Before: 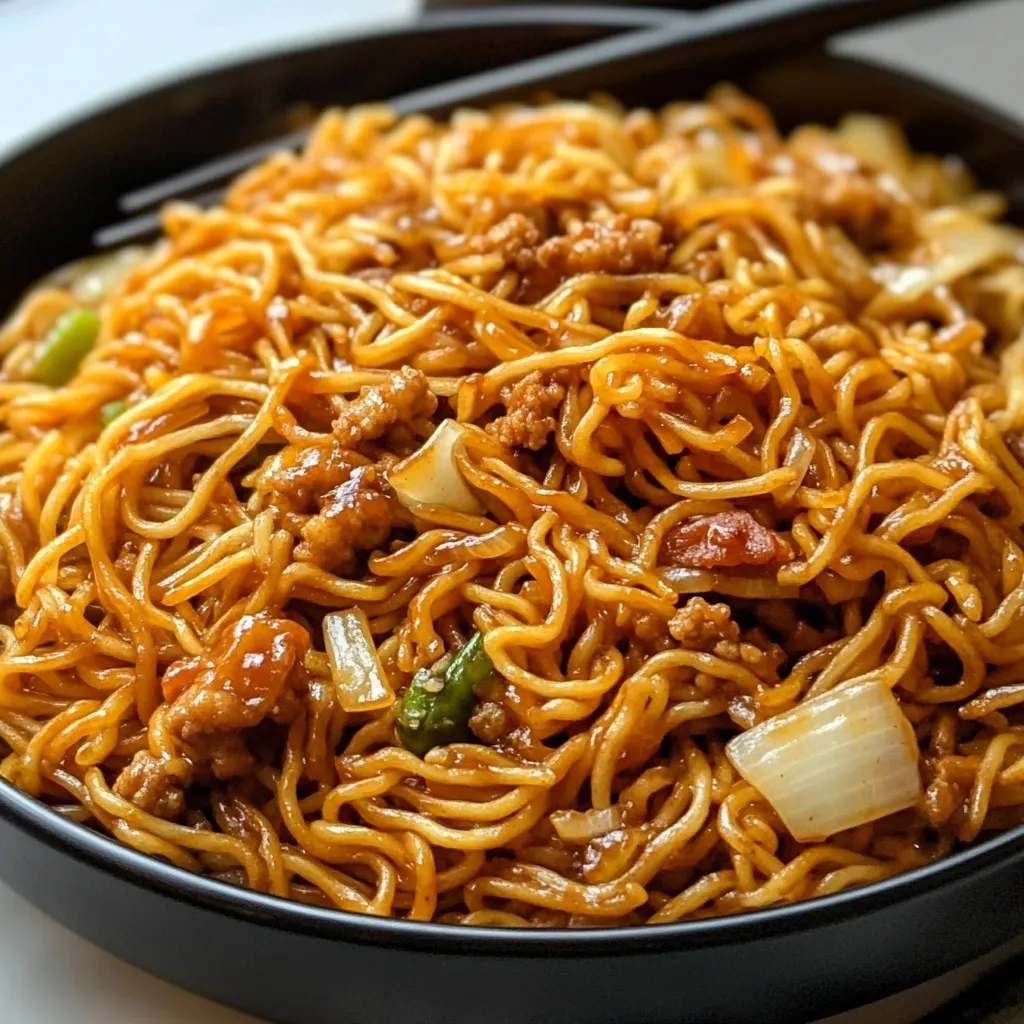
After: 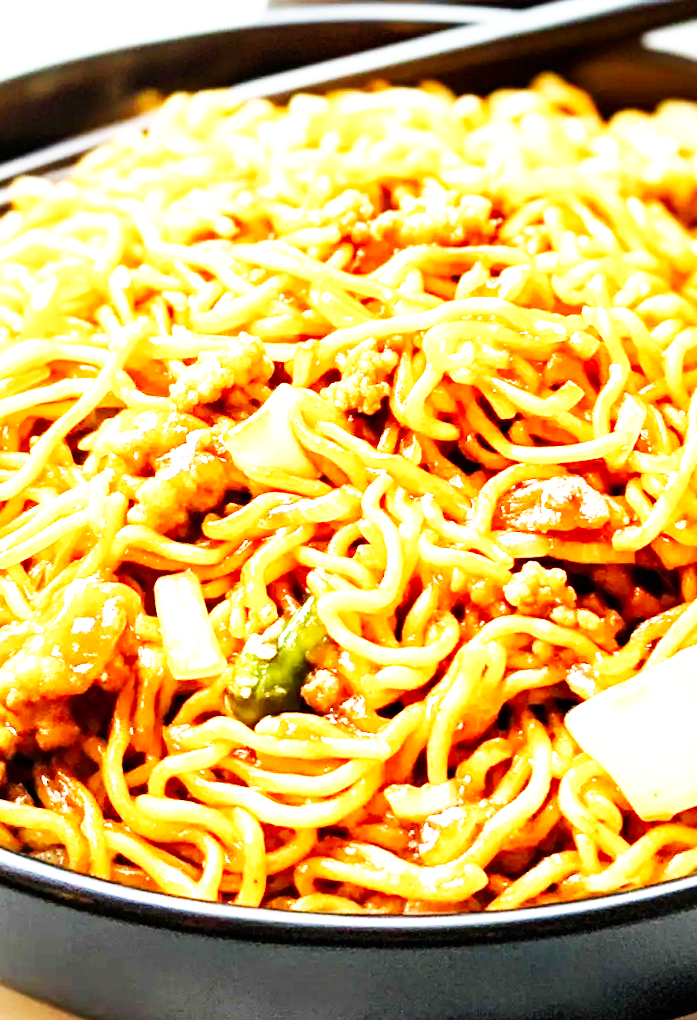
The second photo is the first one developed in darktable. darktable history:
rotate and perspective: rotation 0.215°, lens shift (vertical) -0.139, crop left 0.069, crop right 0.939, crop top 0.002, crop bottom 0.996
crop: left 13.443%, right 13.31%
exposure: black level correction 0.001, exposure 1.719 EV, compensate exposure bias true, compensate highlight preservation false
base curve: curves: ch0 [(0, 0) (0.007, 0.004) (0.027, 0.03) (0.046, 0.07) (0.207, 0.54) (0.442, 0.872) (0.673, 0.972) (1, 1)], preserve colors none
